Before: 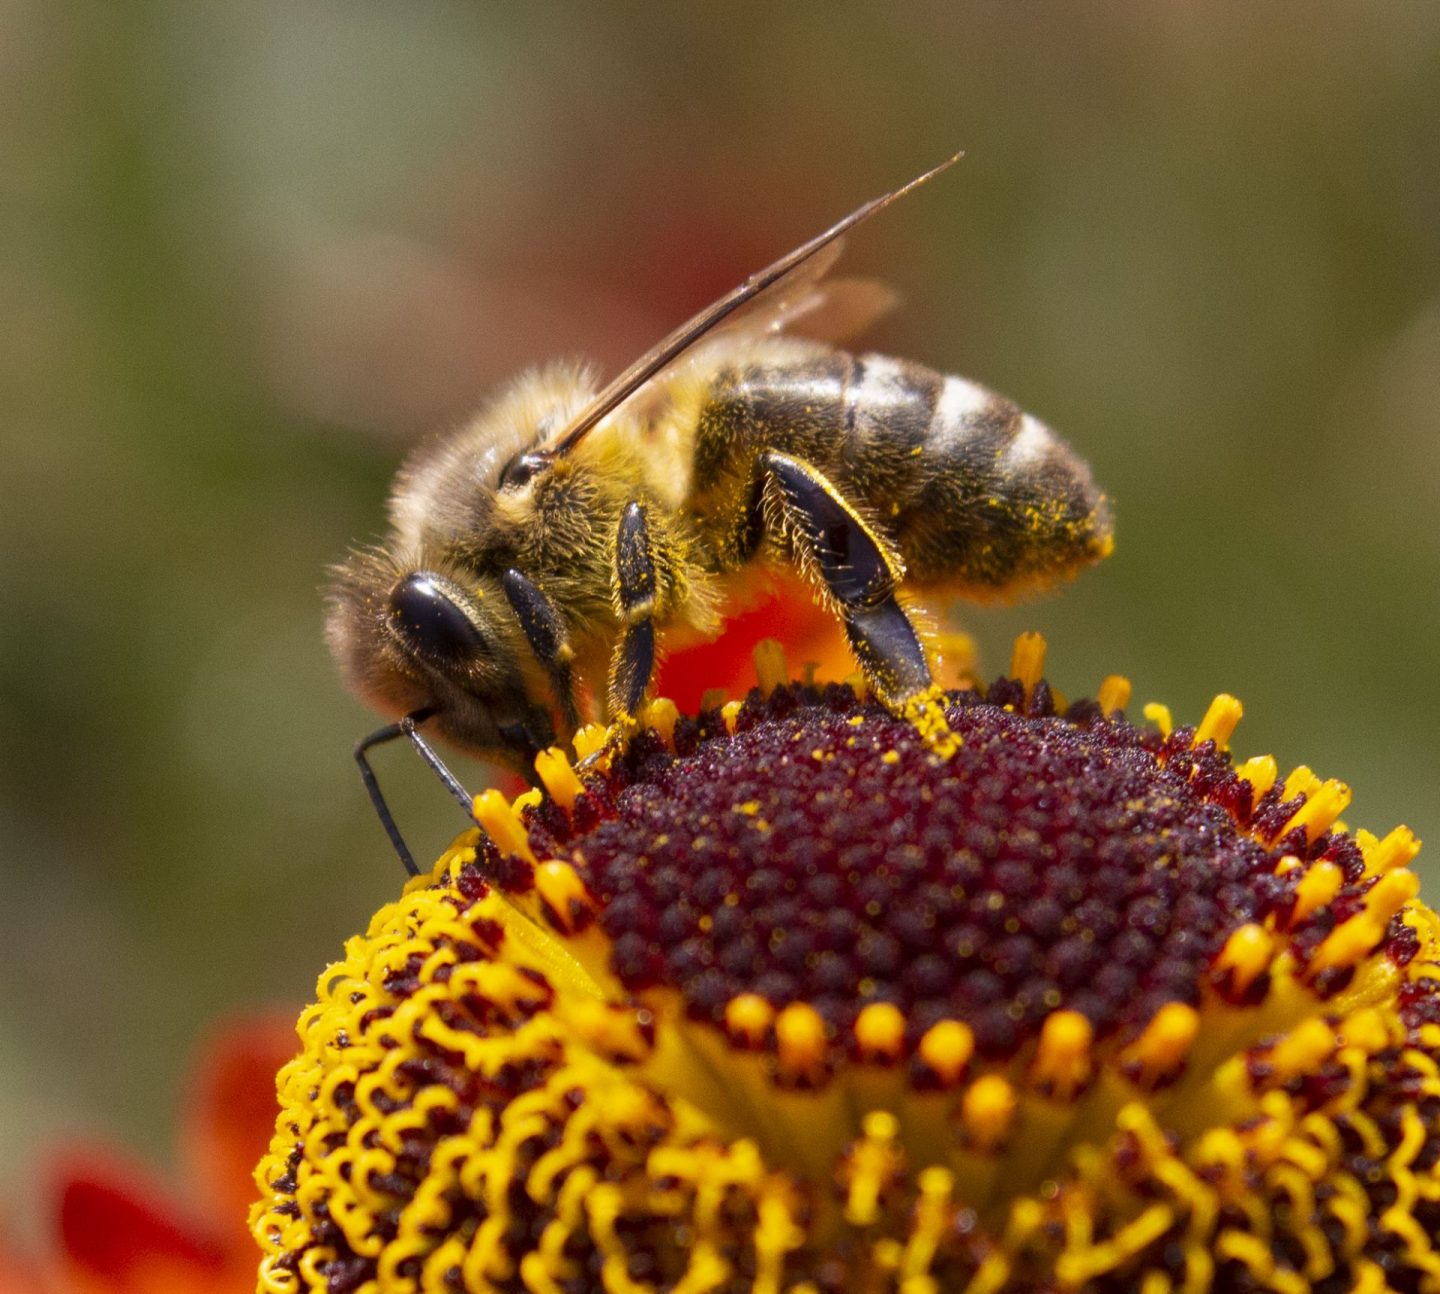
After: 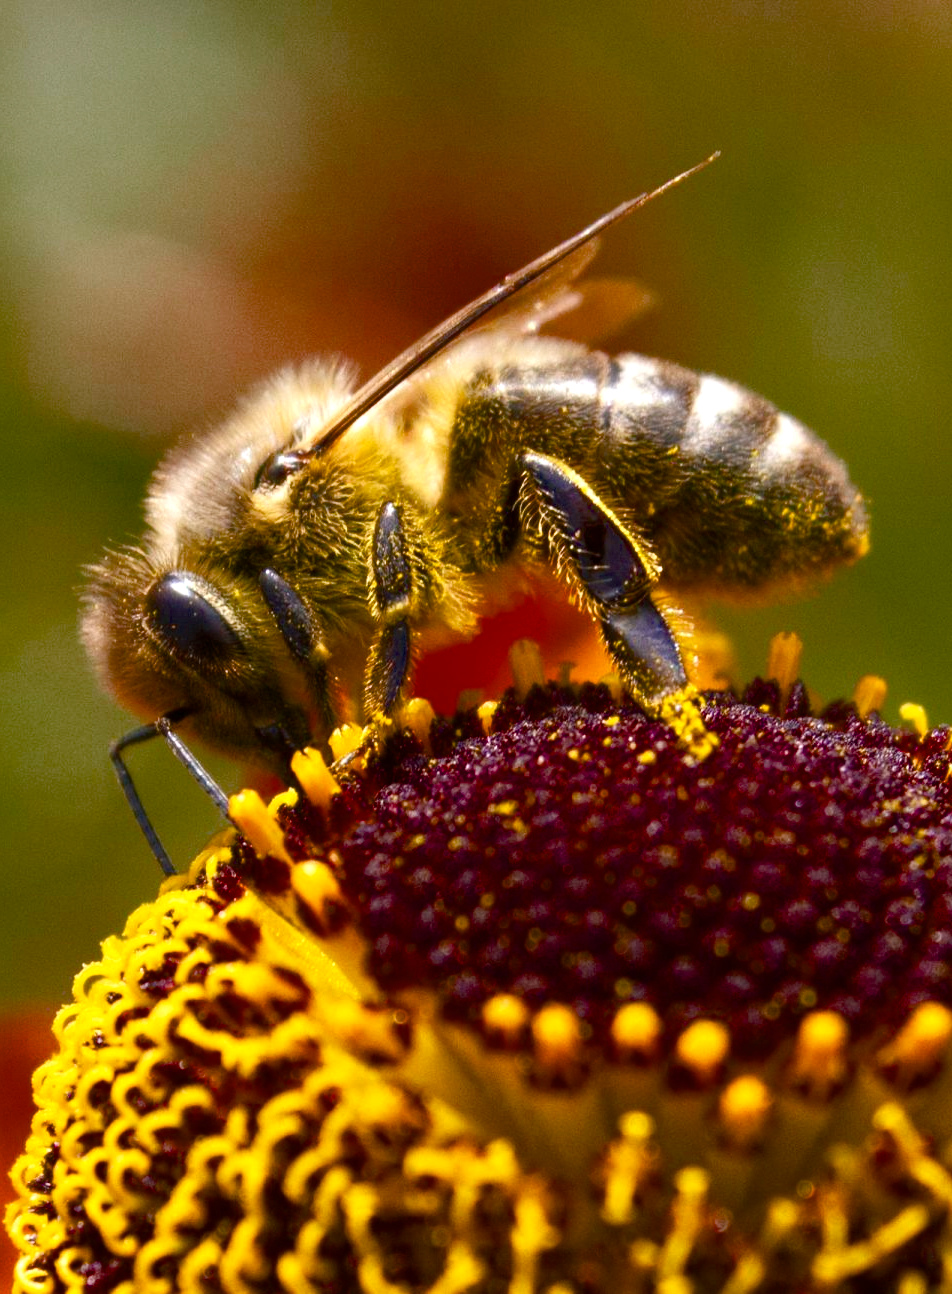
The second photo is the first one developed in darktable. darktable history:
exposure: black level correction 0, exposure 0.397 EV, compensate highlight preservation false
color balance rgb: shadows lift › chroma 2.036%, shadows lift › hue 183.07°, perceptual saturation grading › global saturation 27.257%, perceptual saturation grading › highlights -28.634%, perceptual saturation grading › mid-tones 15.616%, perceptual saturation grading › shadows 33.847%, global vibrance 10.156%, saturation formula JzAzBz (2021)
crop: left 16.999%, right 16.856%
